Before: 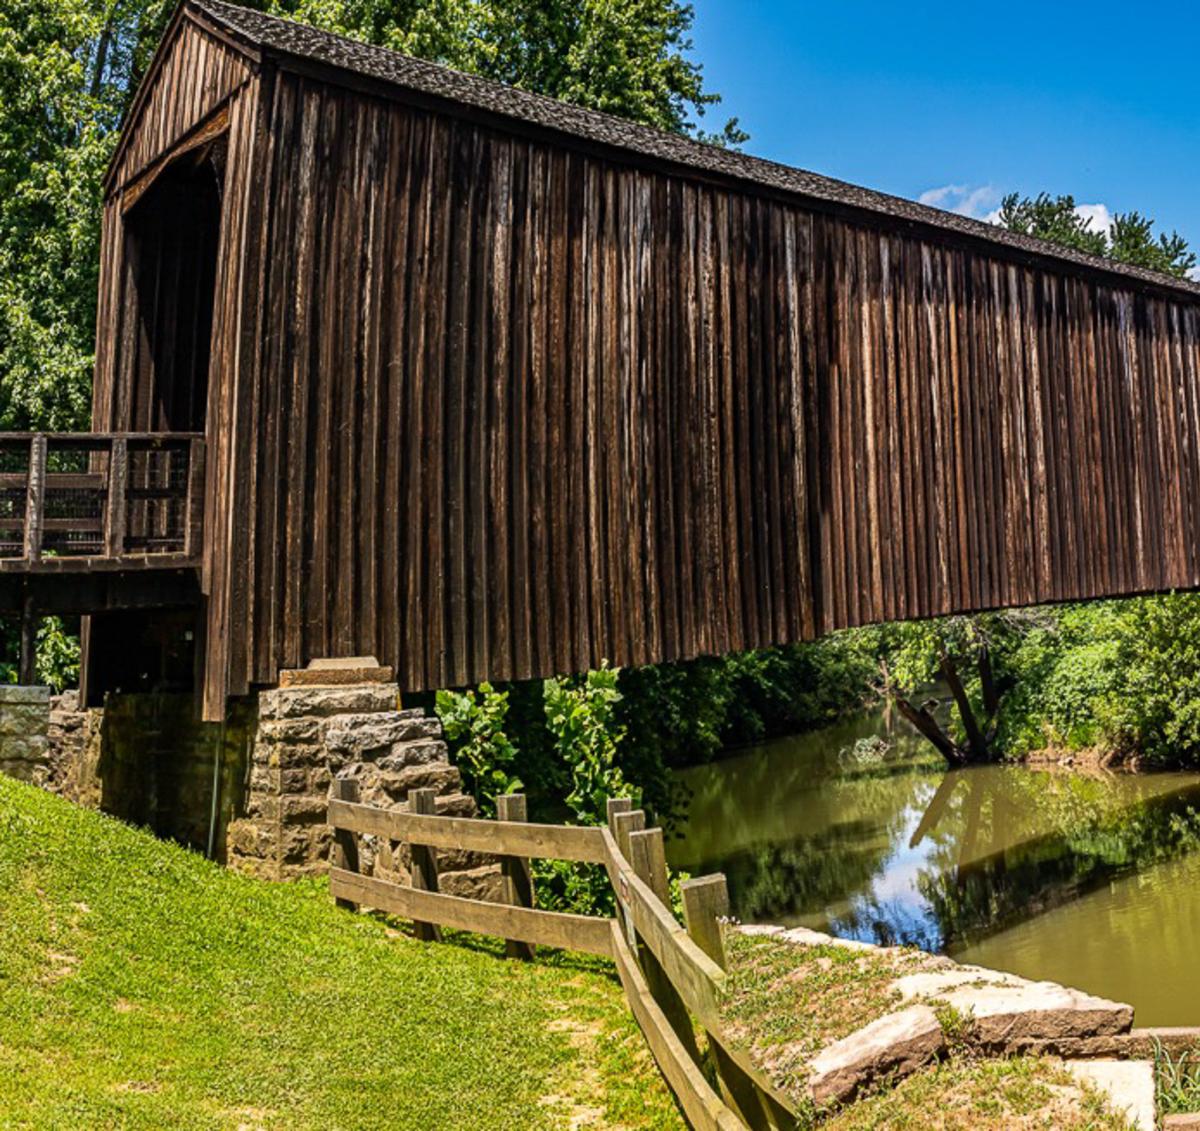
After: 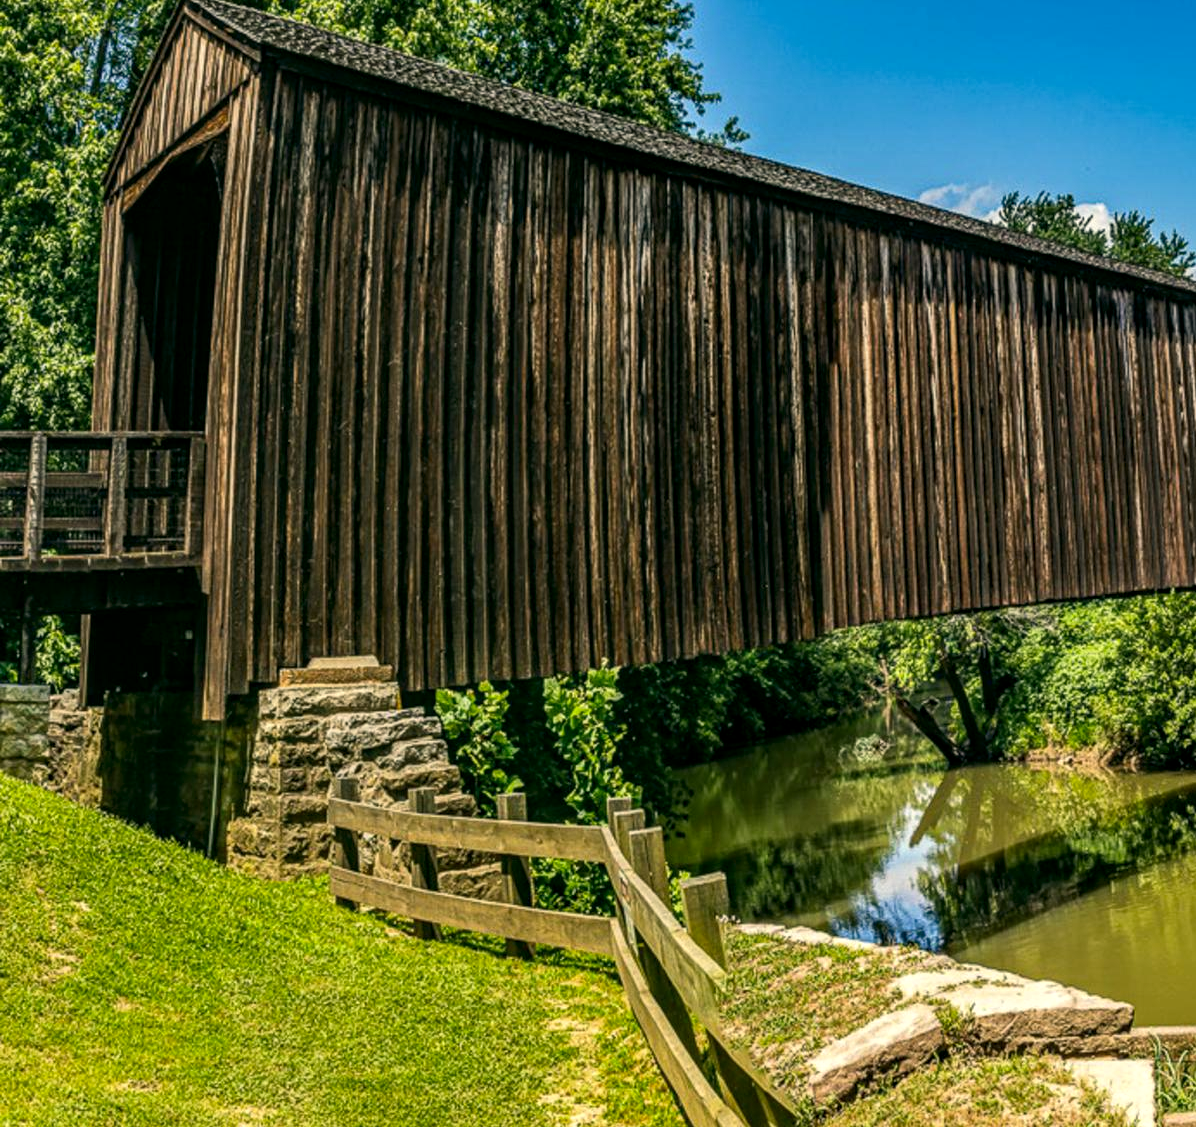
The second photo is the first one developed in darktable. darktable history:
local contrast: on, module defaults
crop: top 0.176%, bottom 0.094%
color correction: highlights a* -0.42, highlights b* 9.31, shadows a* -9.07, shadows b* 0.529
